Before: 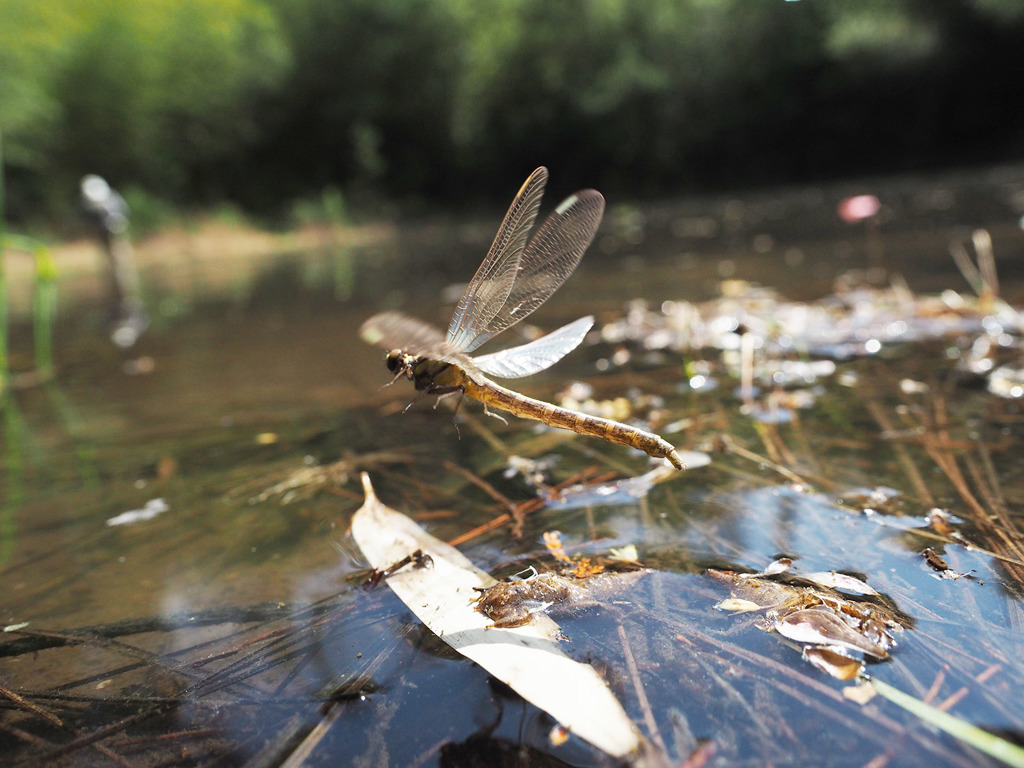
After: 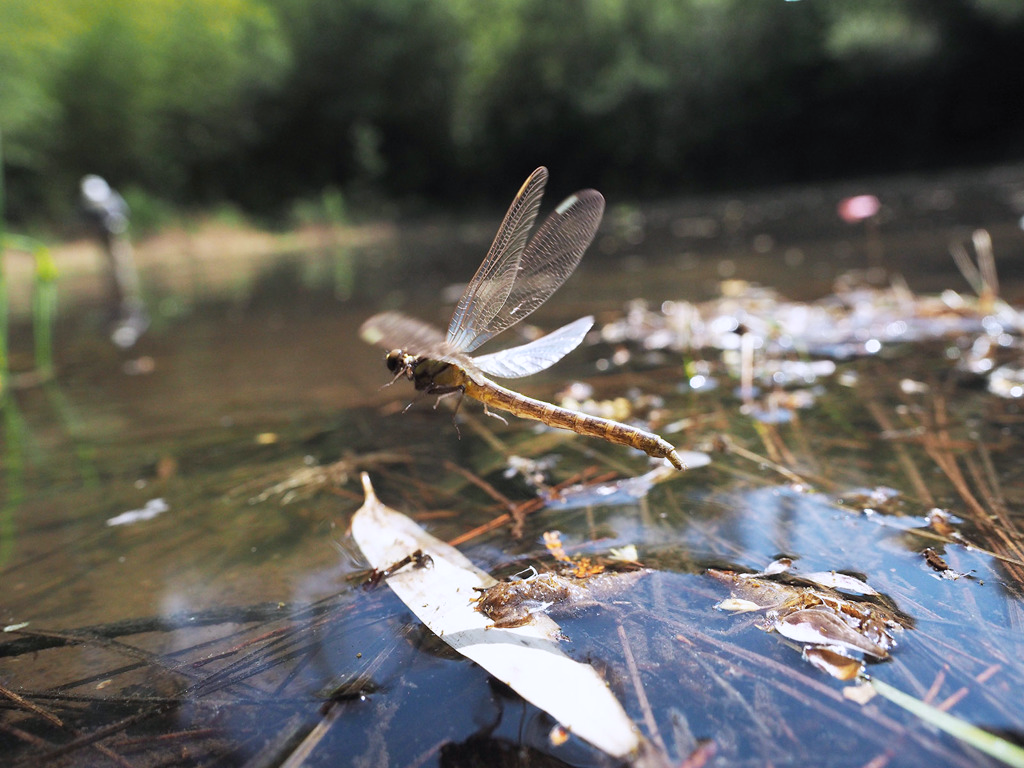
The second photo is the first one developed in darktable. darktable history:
color calibration: output R [1.003, 0.027, -0.041, 0], output G [-0.018, 1.043, -0.038, 0], output B [0.071, -0.086, 1.017, 0], illuminant as shot in camera, x 0.358, y 0.373, temperature 4628.91 K
